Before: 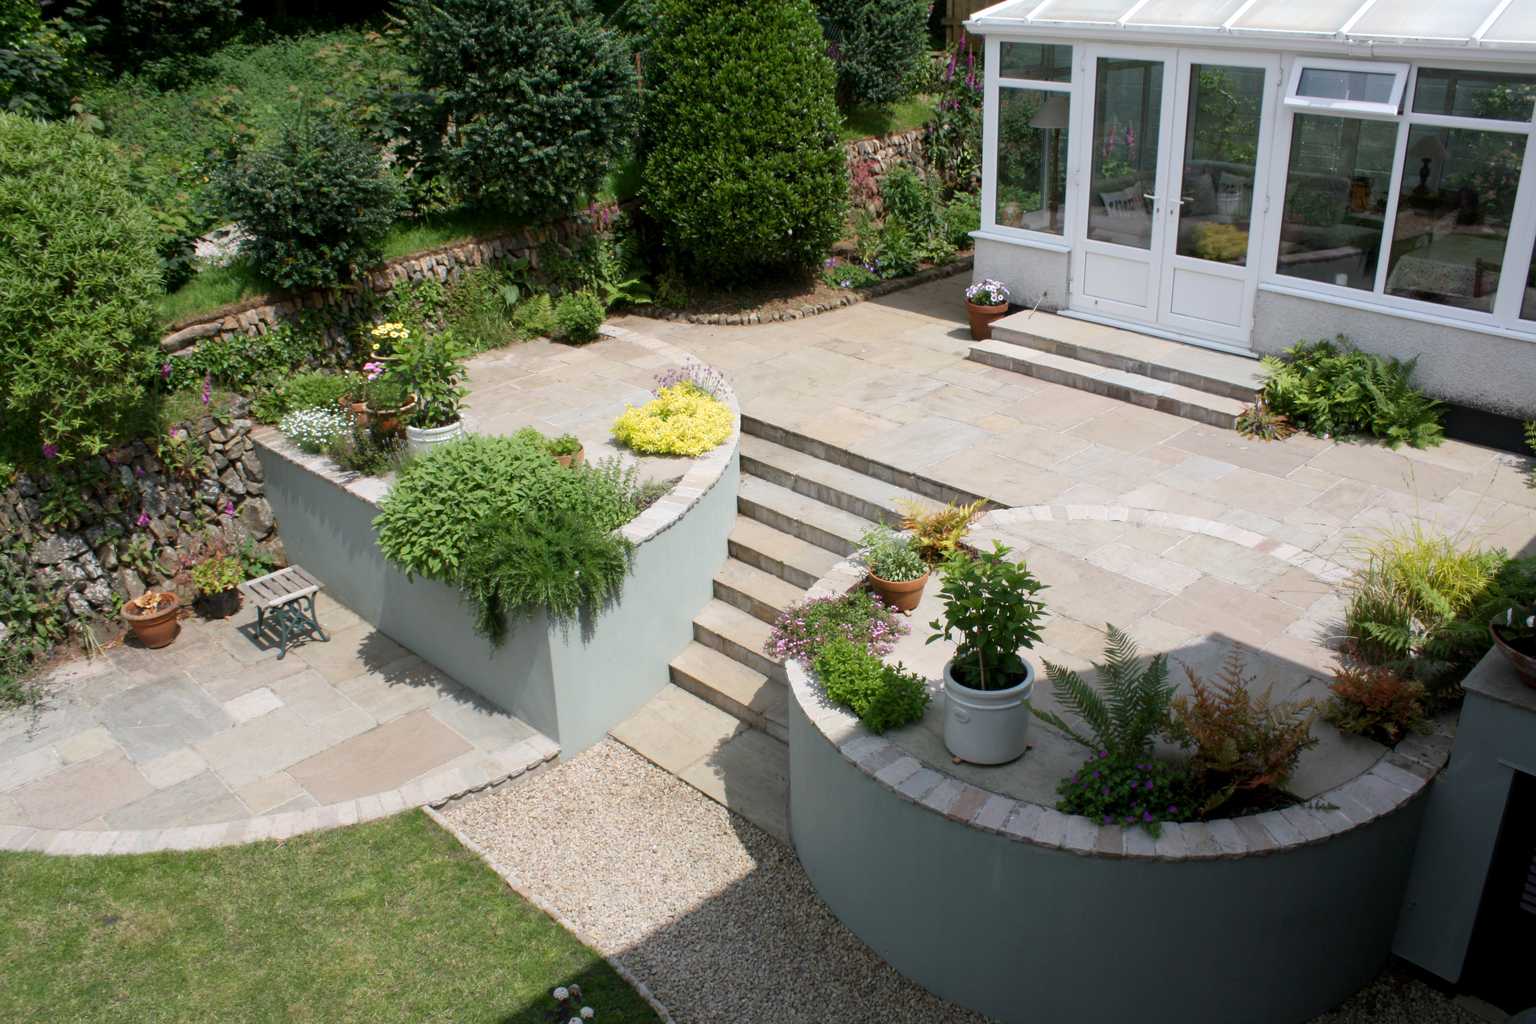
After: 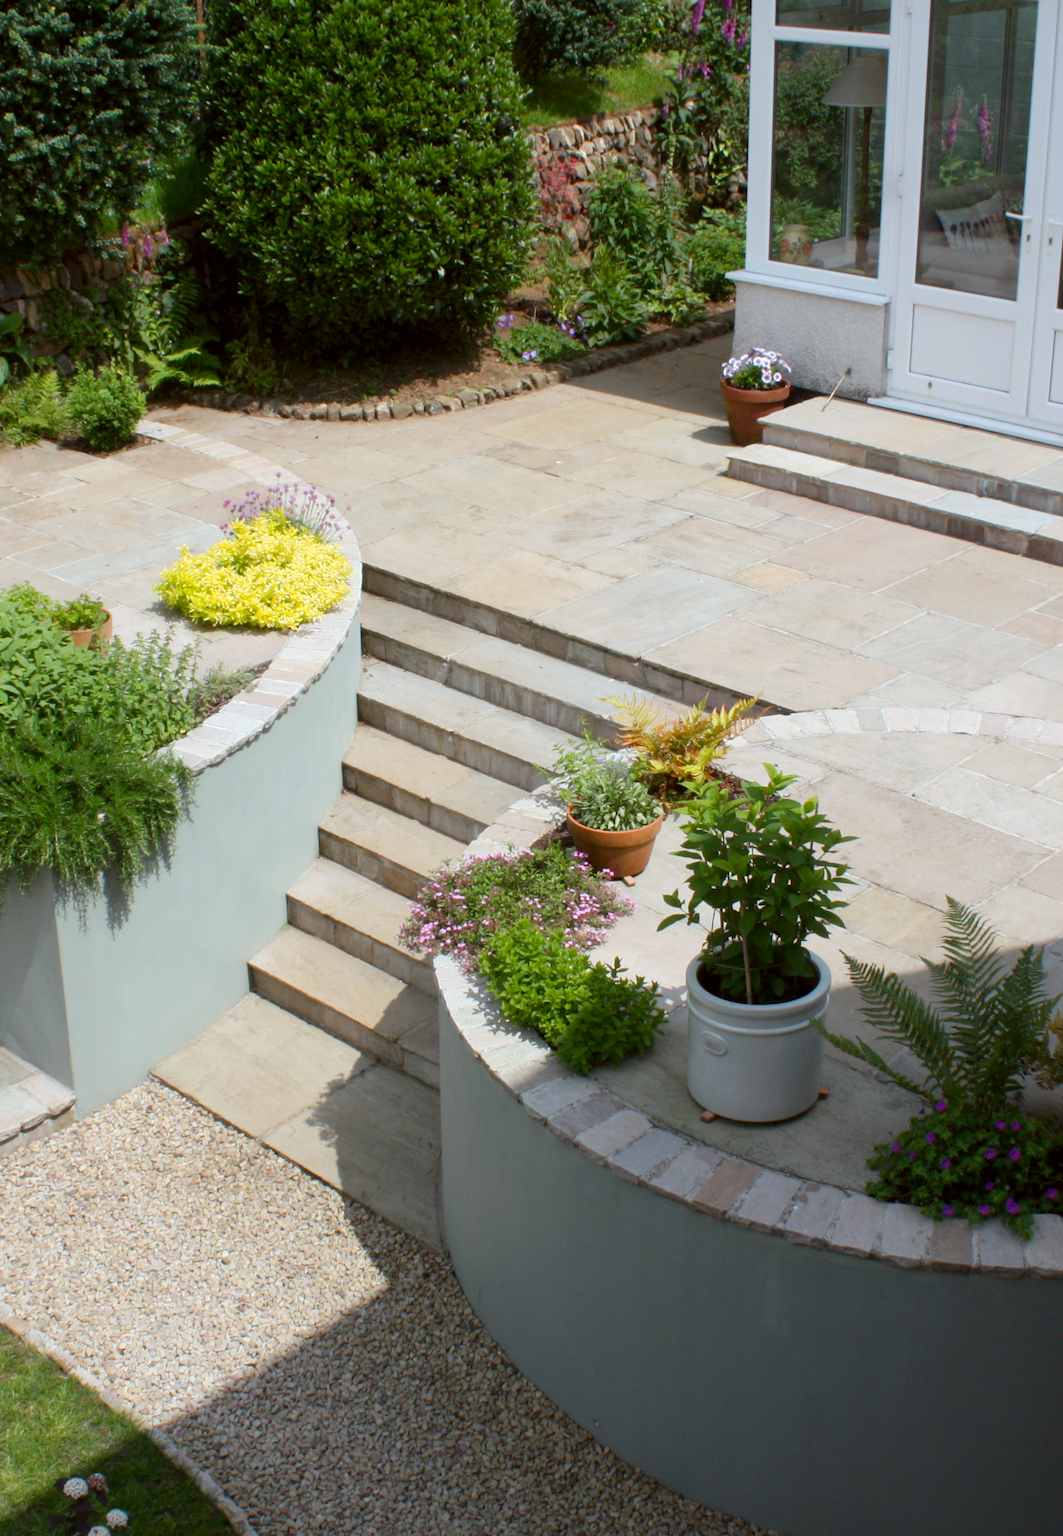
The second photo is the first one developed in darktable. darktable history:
color balance: output saturation 110%
crop: left 33.452%, top 6.025%, right 23.155%
color correction: highlights a* -2.73, highlights b* -2.09, shadows a* 2.41, shadows b* 2.73
